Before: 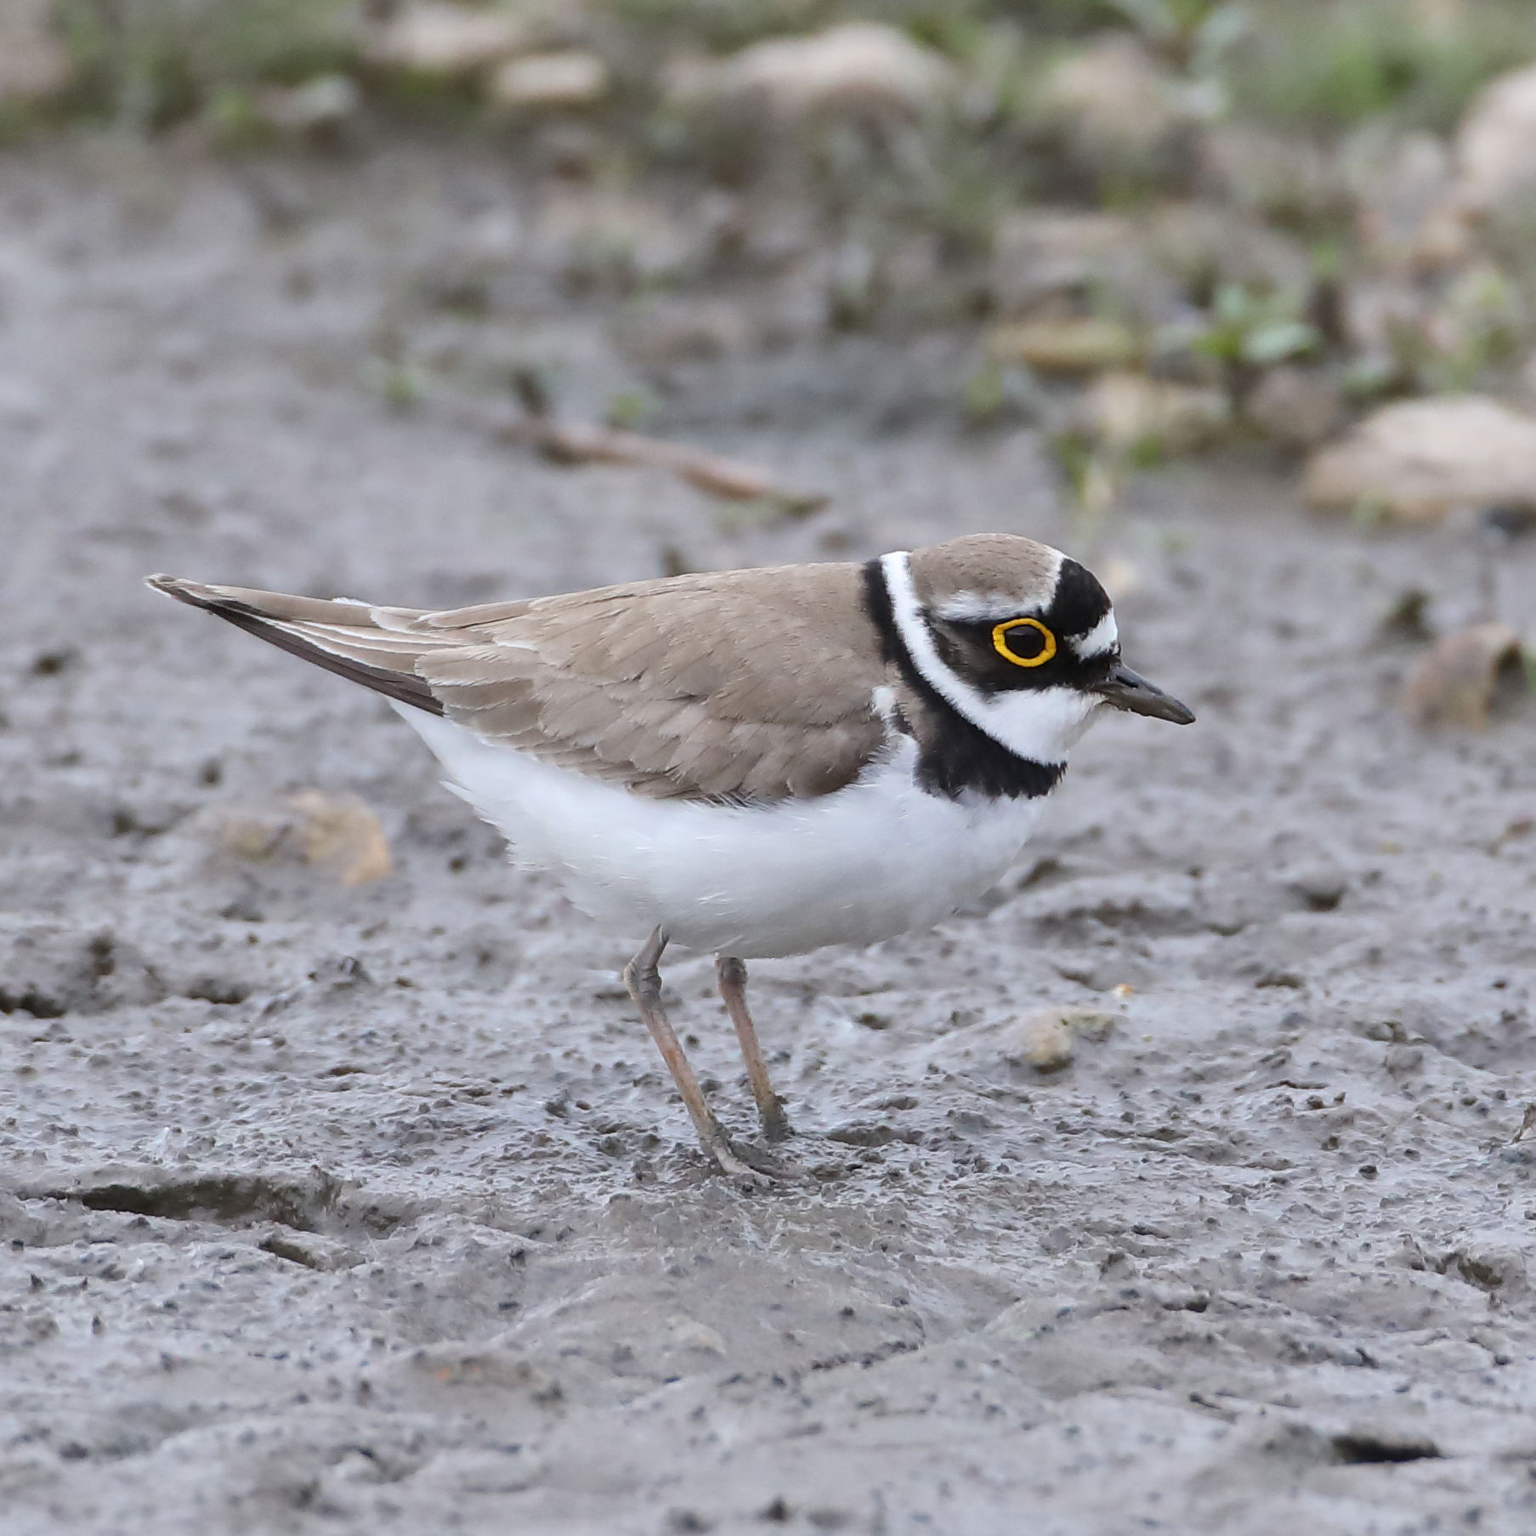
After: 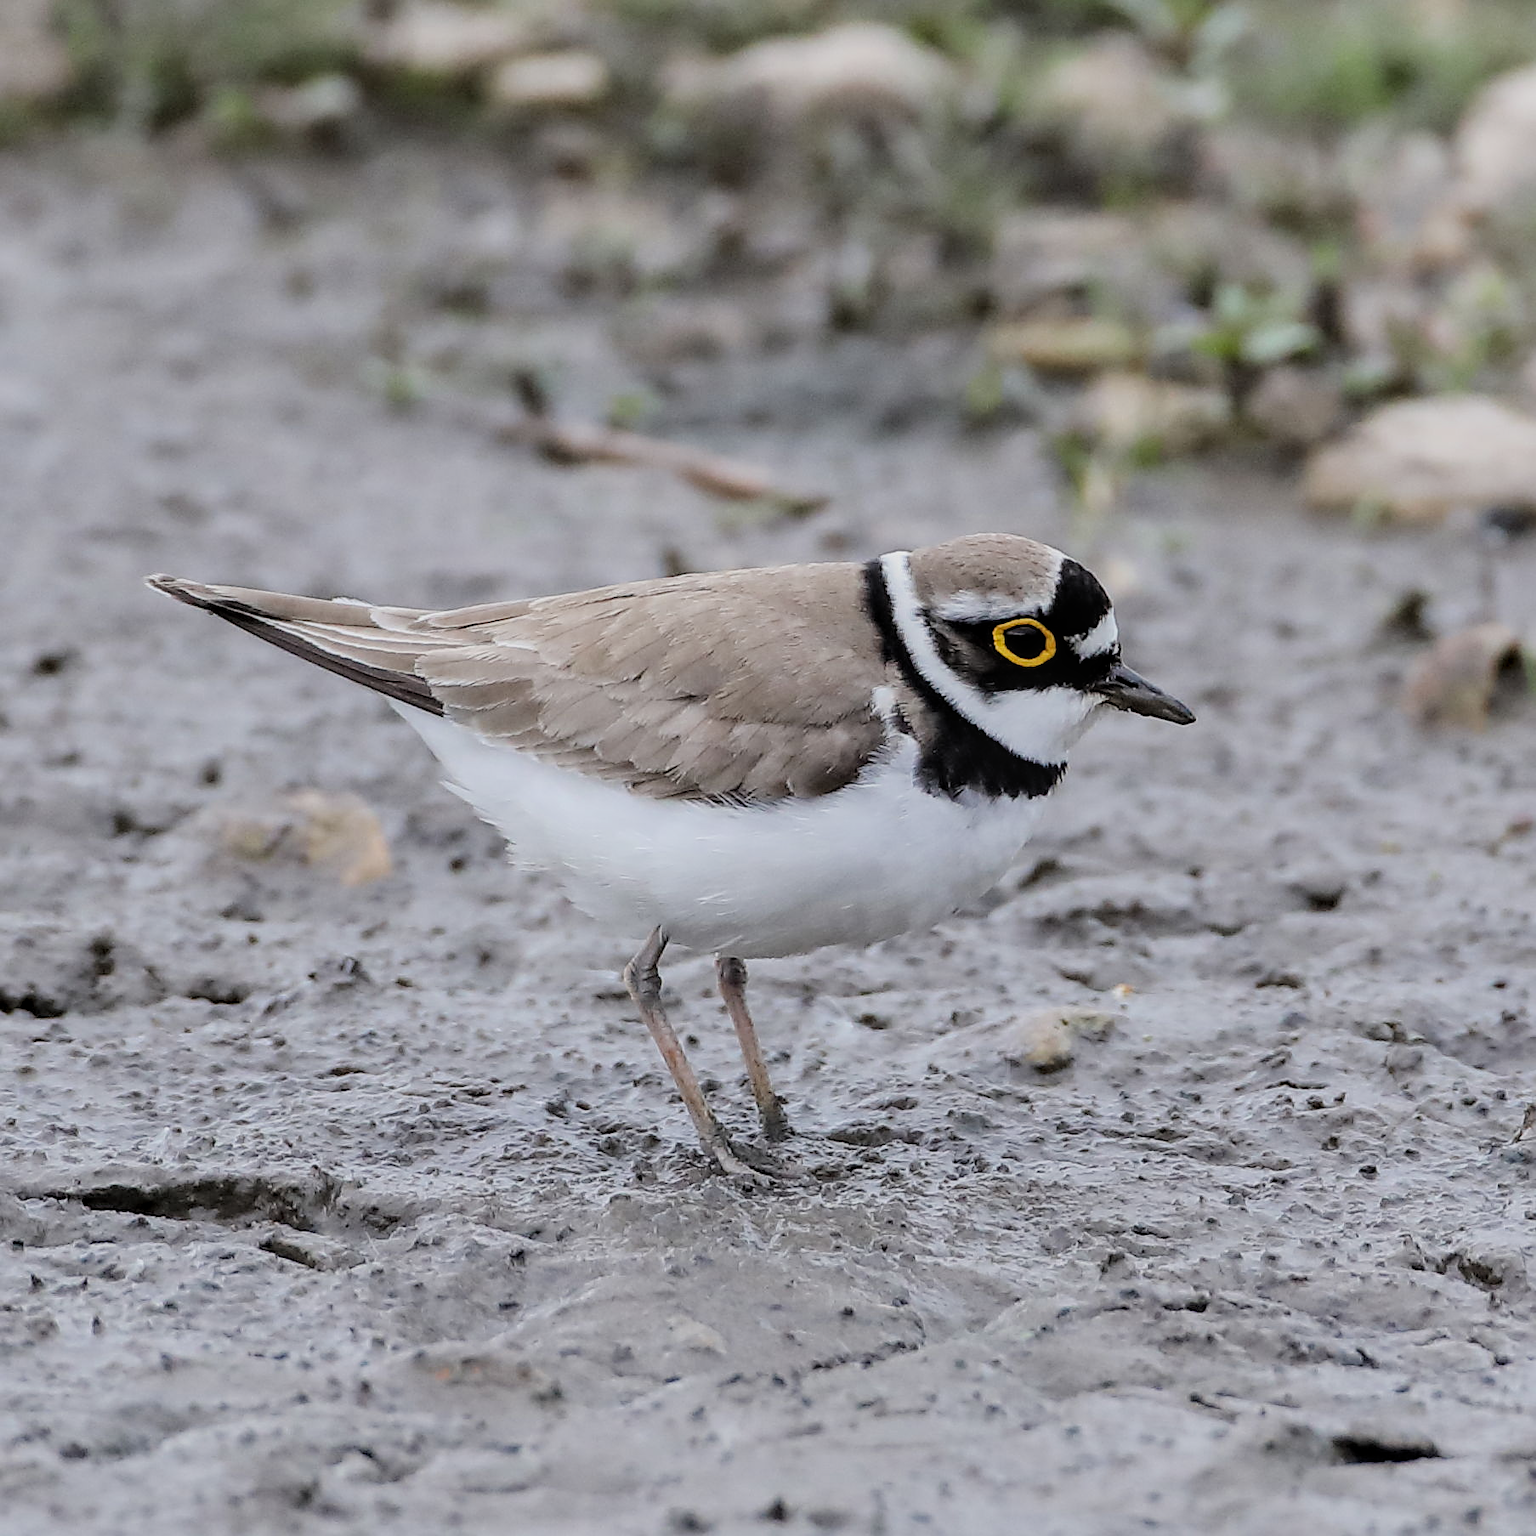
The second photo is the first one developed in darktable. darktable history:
color zones: curves: ch0 [(0, 0.5) (0.143, 0.5) (0.286, 0.5) (0.429, 0.5) (0.571, 0.5) (0.714, 0.476) (0.857, 0.5) (1, 0.5)]; ch2 [(0, 0.5) (0.143, 0.5) (0.286, 0.5) (0.429, 0.5) (0.571, 0.5) (0.714, 0.487) (0.857, 0.5) (1, 0.5)]
local contrast: on, module defaults
sharpen: on, module defaults
filmic rgb: black relative exposure -5.01 EV, white relative exposure 3.96 EV, hardness 2.9, contrast 1.095
